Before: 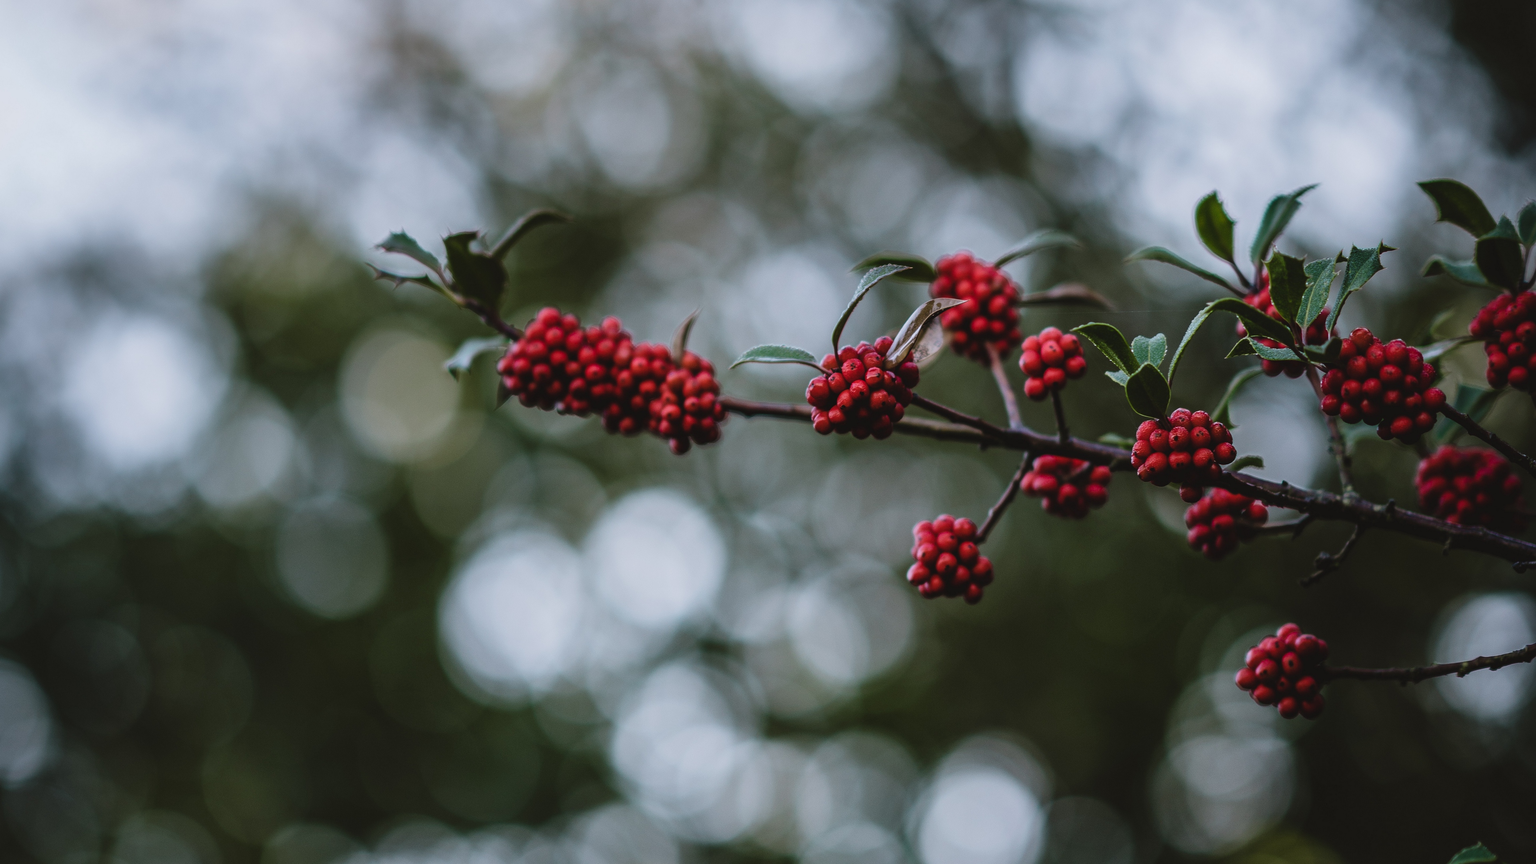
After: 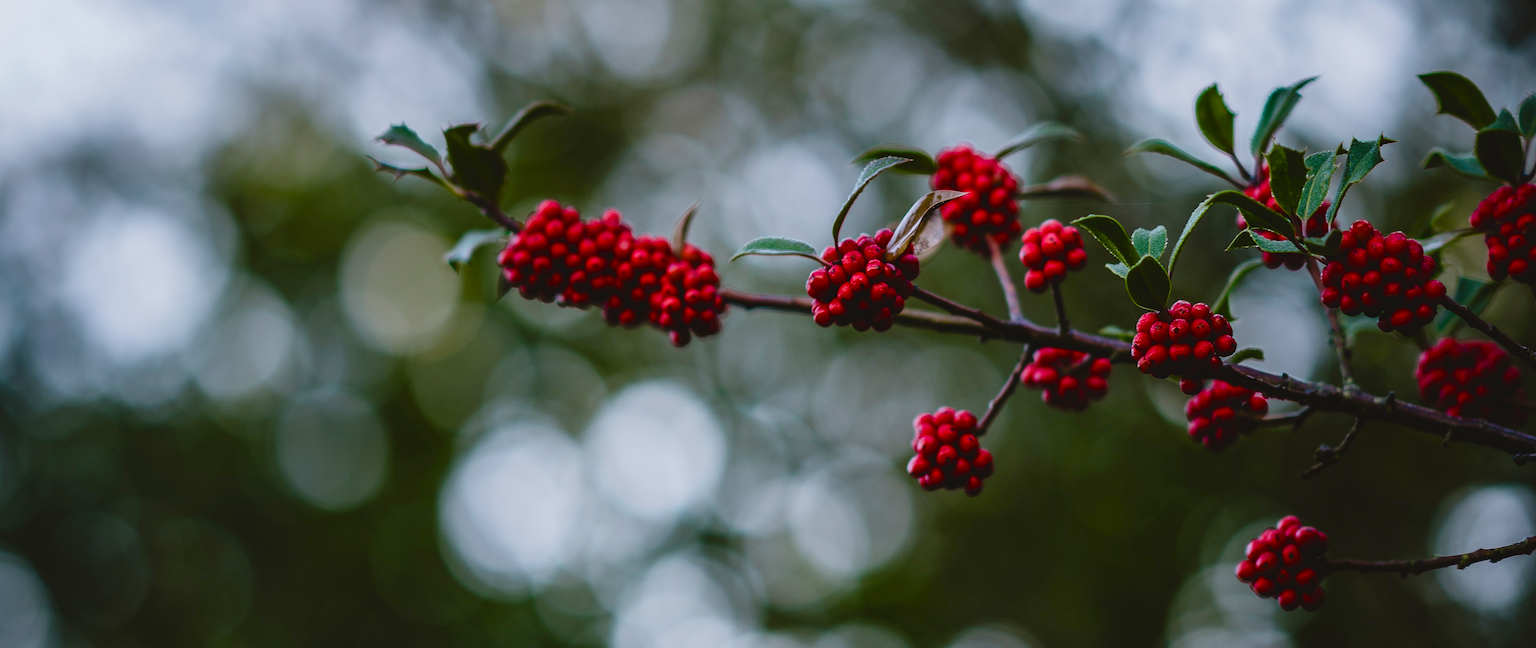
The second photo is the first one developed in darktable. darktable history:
crop and rotate: top 12.5%, bottom 12.5%
color balance rgb: perceptual saturation grading › global saturation 35%, perceptual saturation grading › highlights -25%, perceptual saturation grading › shadows 50%
